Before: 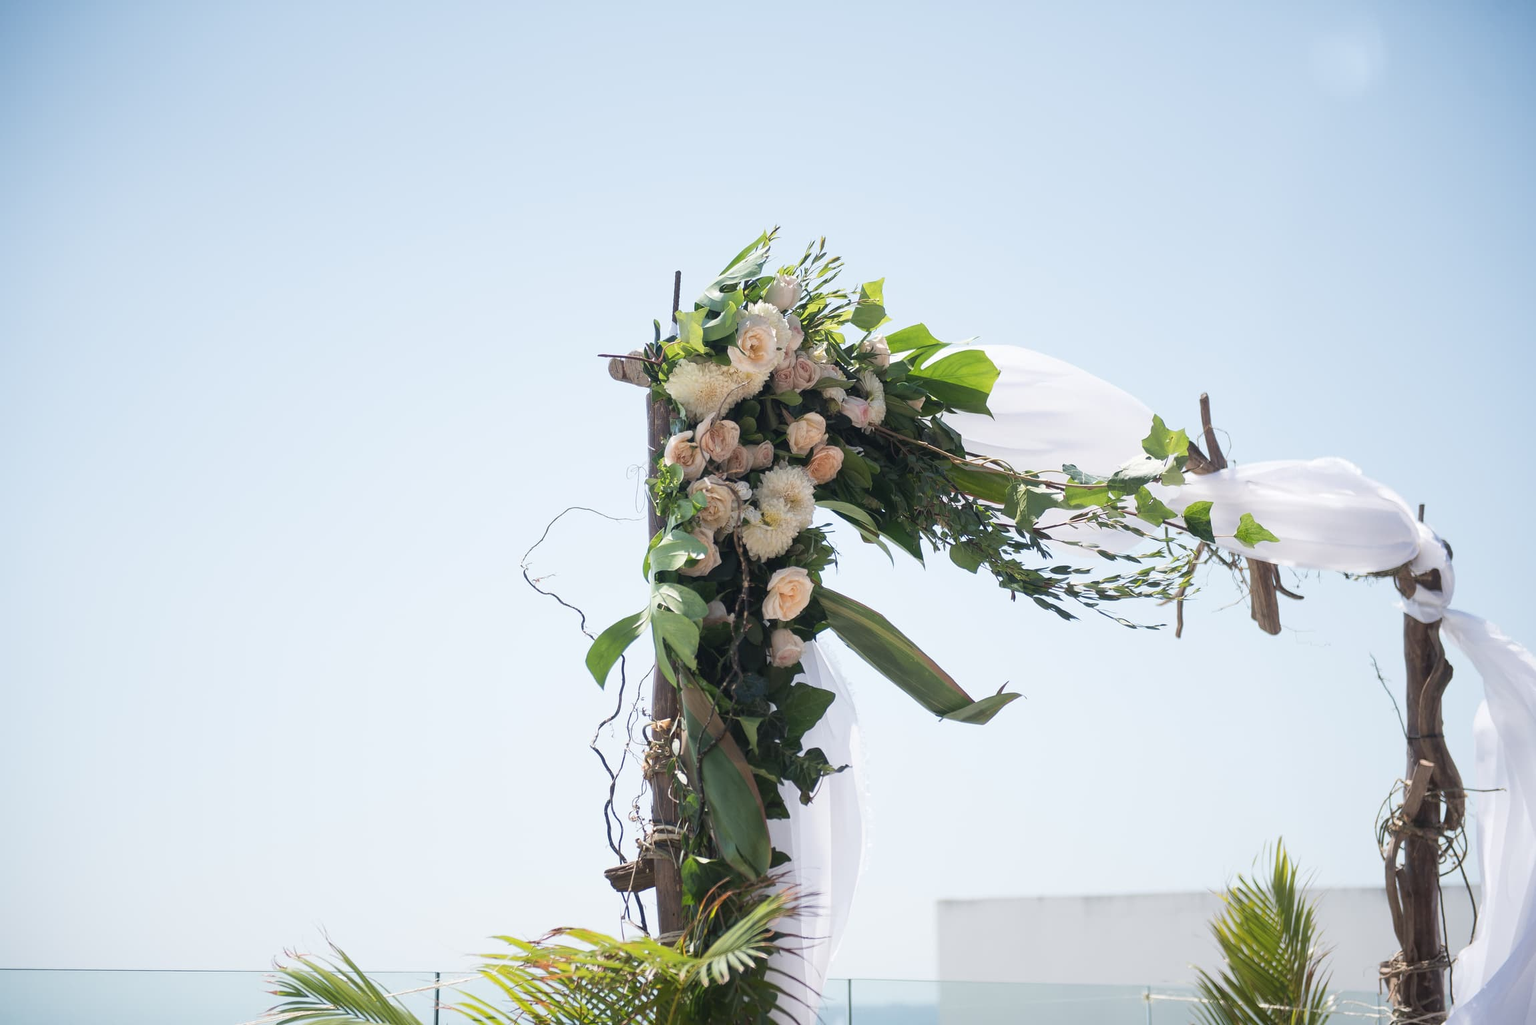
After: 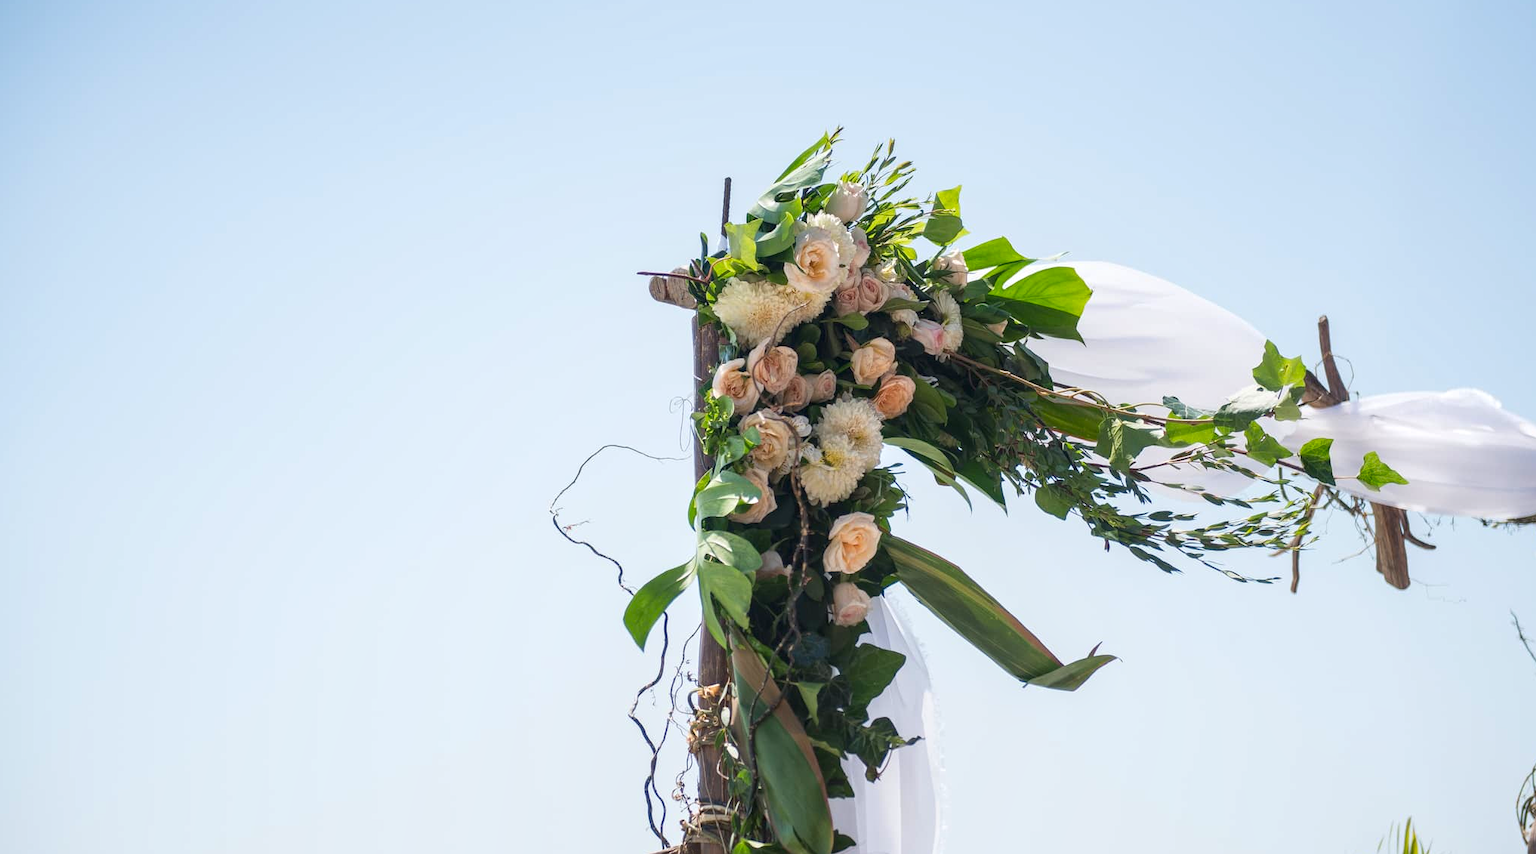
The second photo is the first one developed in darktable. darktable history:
crop and rotate: left 2.33%, top 11.159%, right 9.255%, bottom 15.112%
local contrast: on, module defaults
contrast brightness saturation: brightness -0.023, saturation 0.352
